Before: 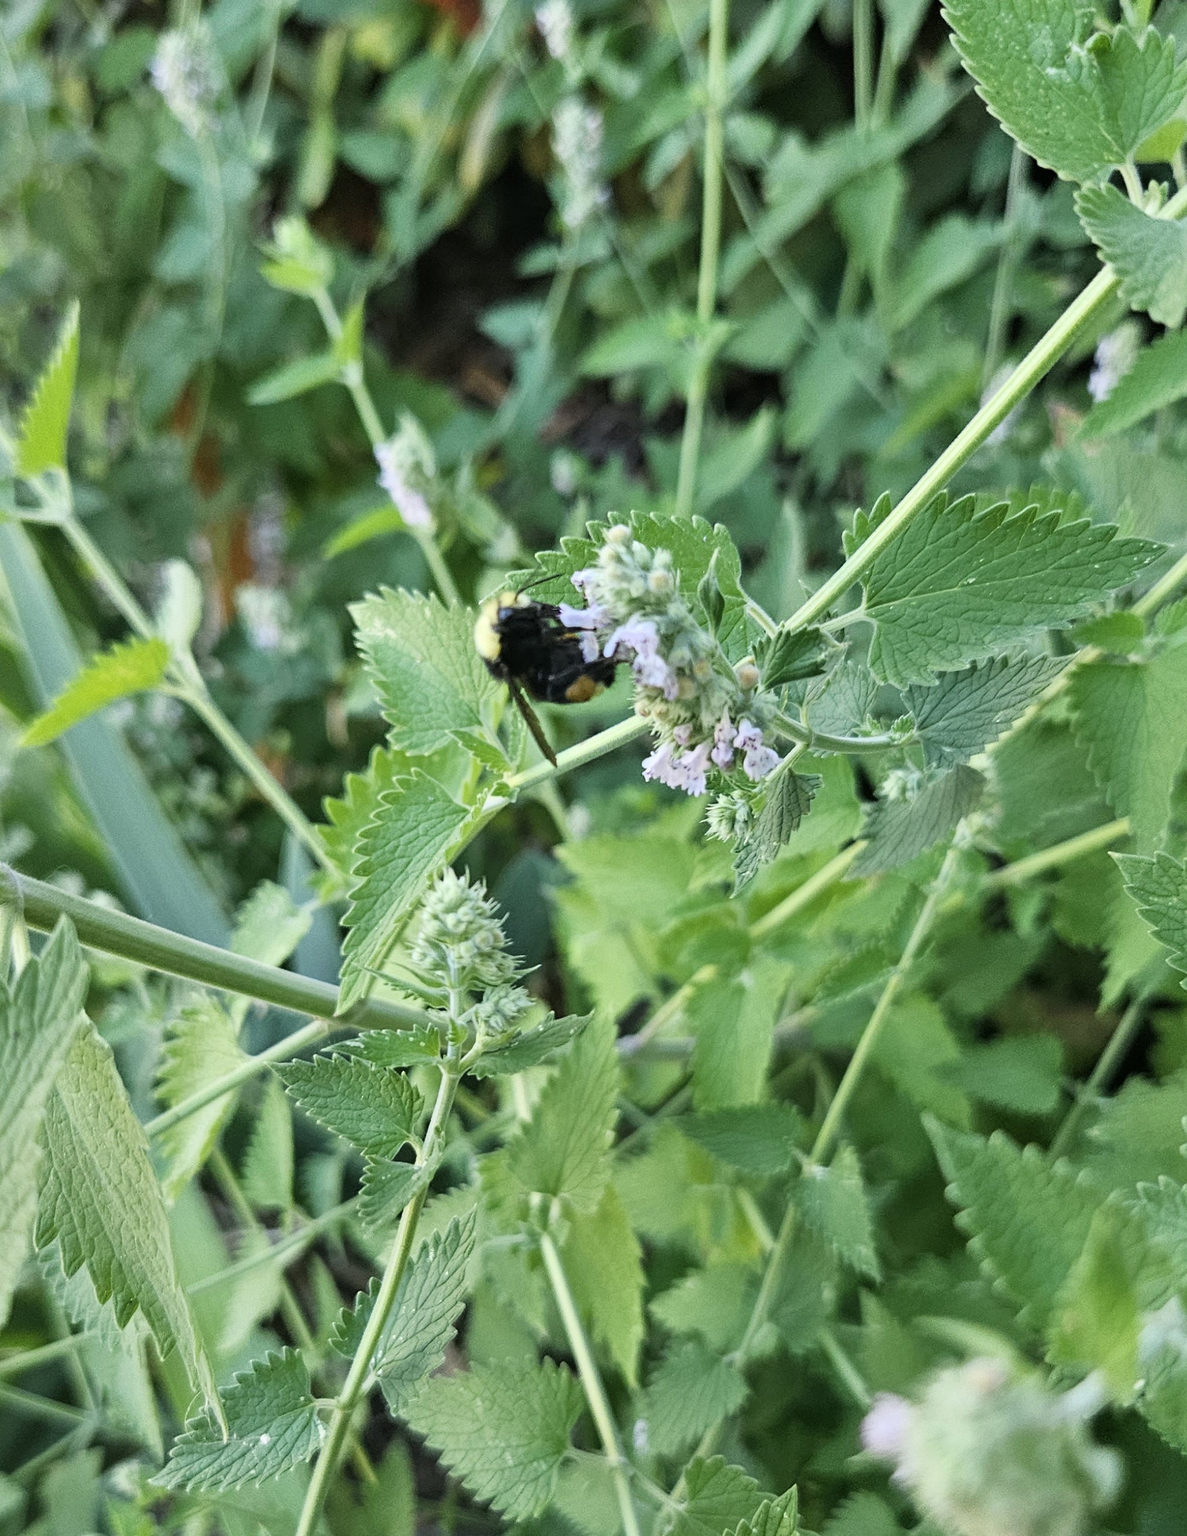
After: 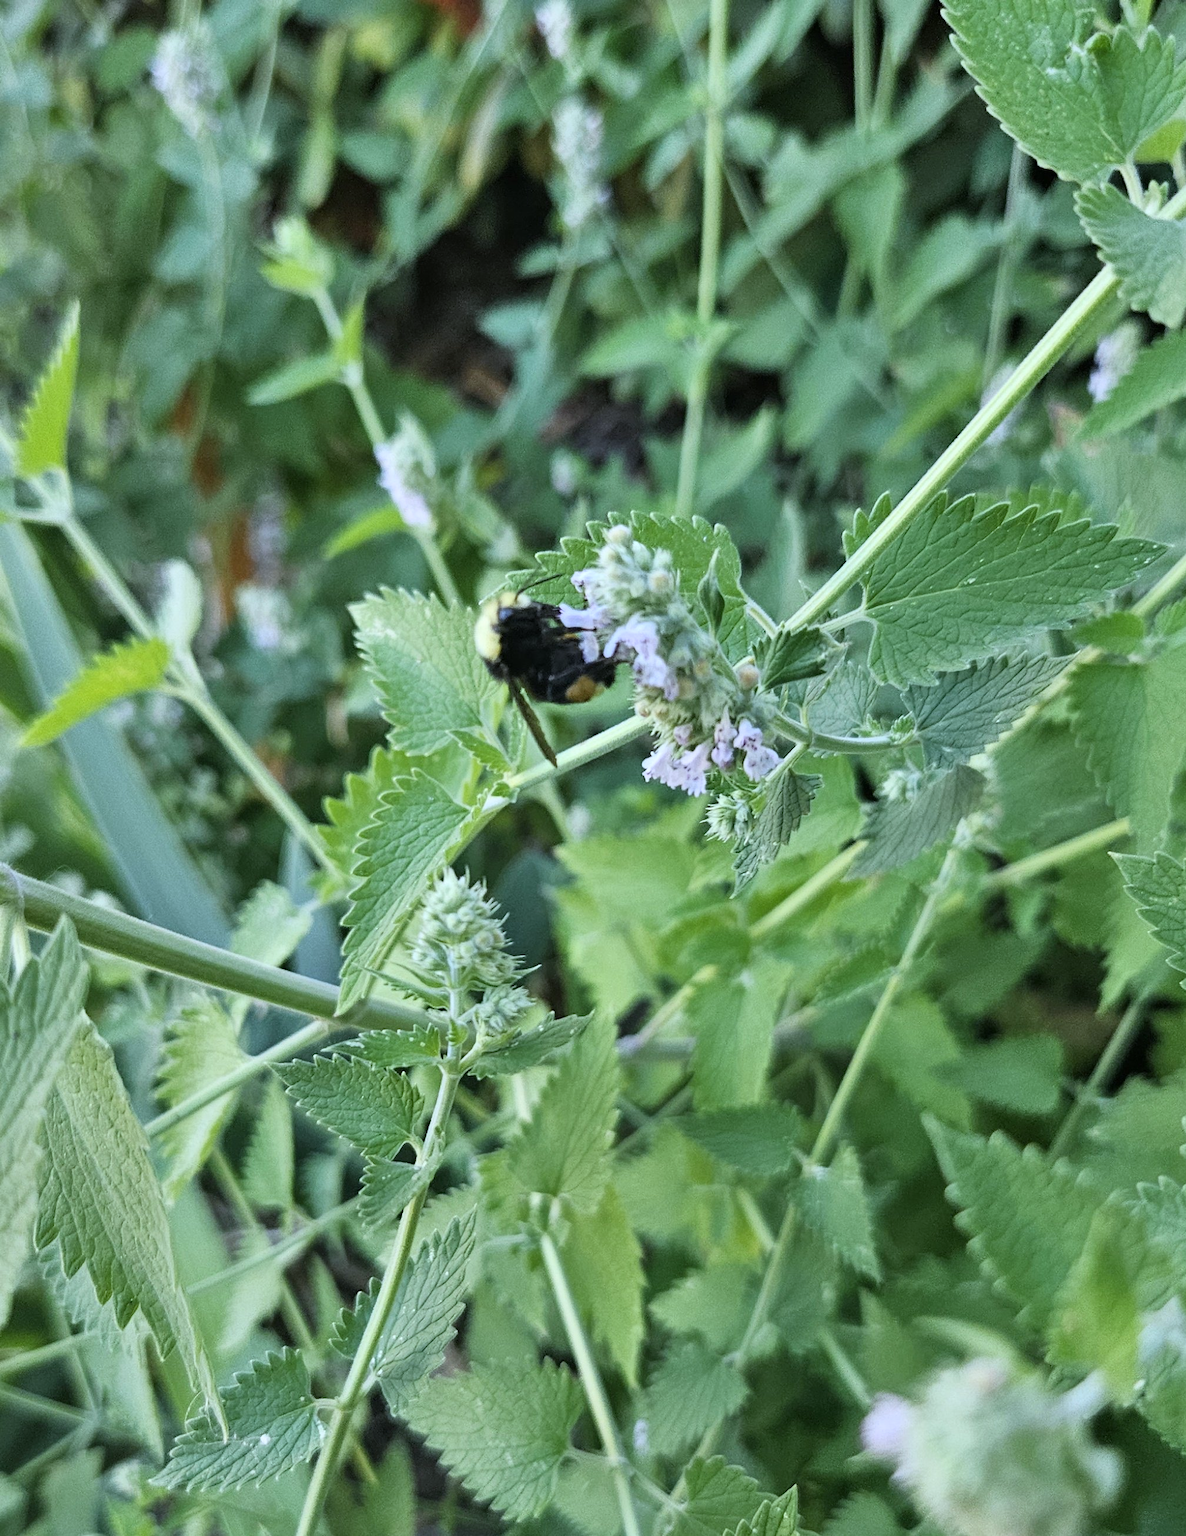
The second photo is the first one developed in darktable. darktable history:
shadows and highlights: shadows 49, highlights -41, soften with gaussian
white balance: red 0.954, blue 1.079
